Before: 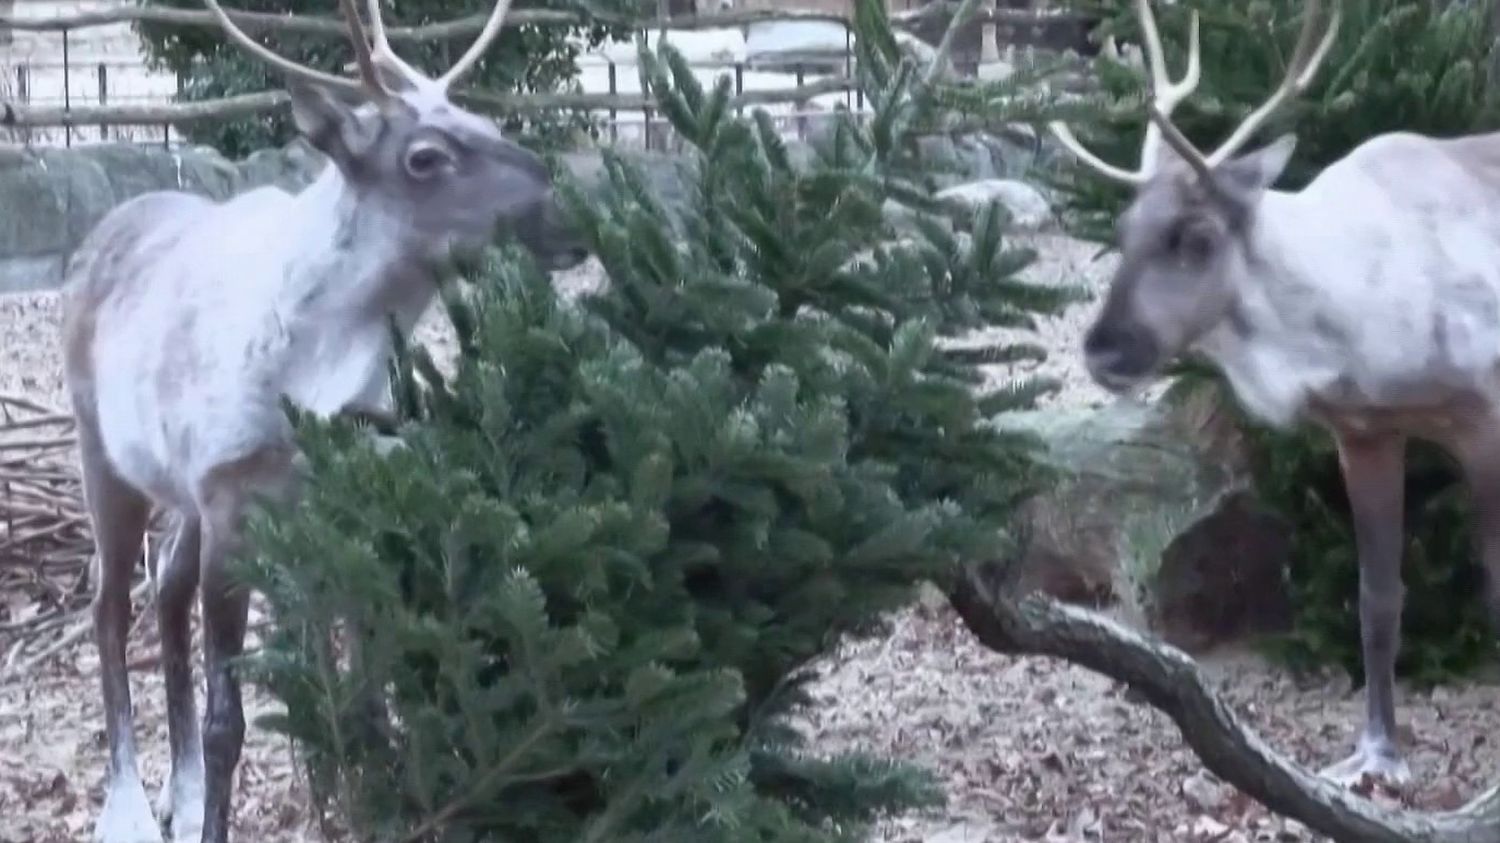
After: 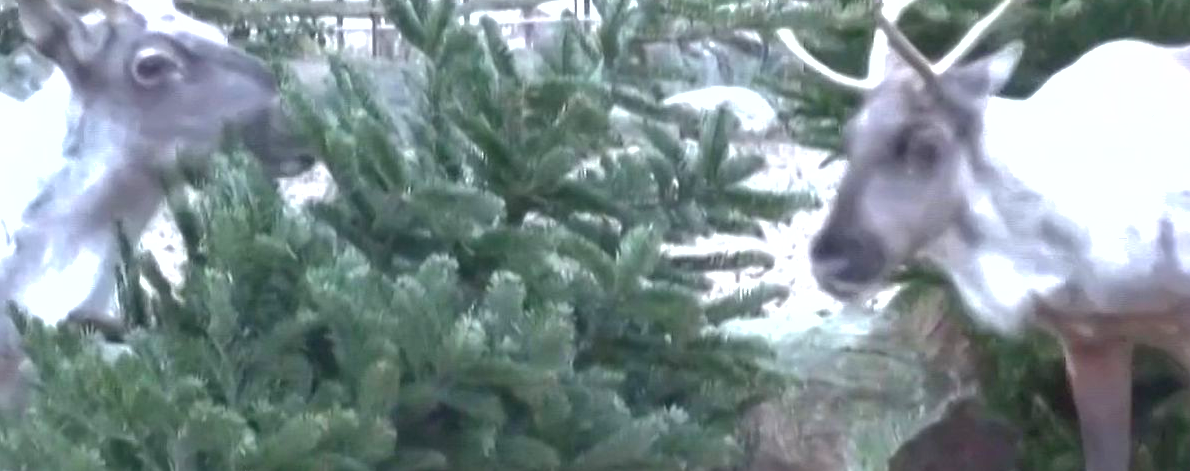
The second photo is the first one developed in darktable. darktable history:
exposure: black level correction 0, exposure 0.948 EV, compensate highlight preservation false
crop: left 18.255%, top 11.07%, right 2.386%, bottom 33.022%
shadows and highlights: on, module defaults
